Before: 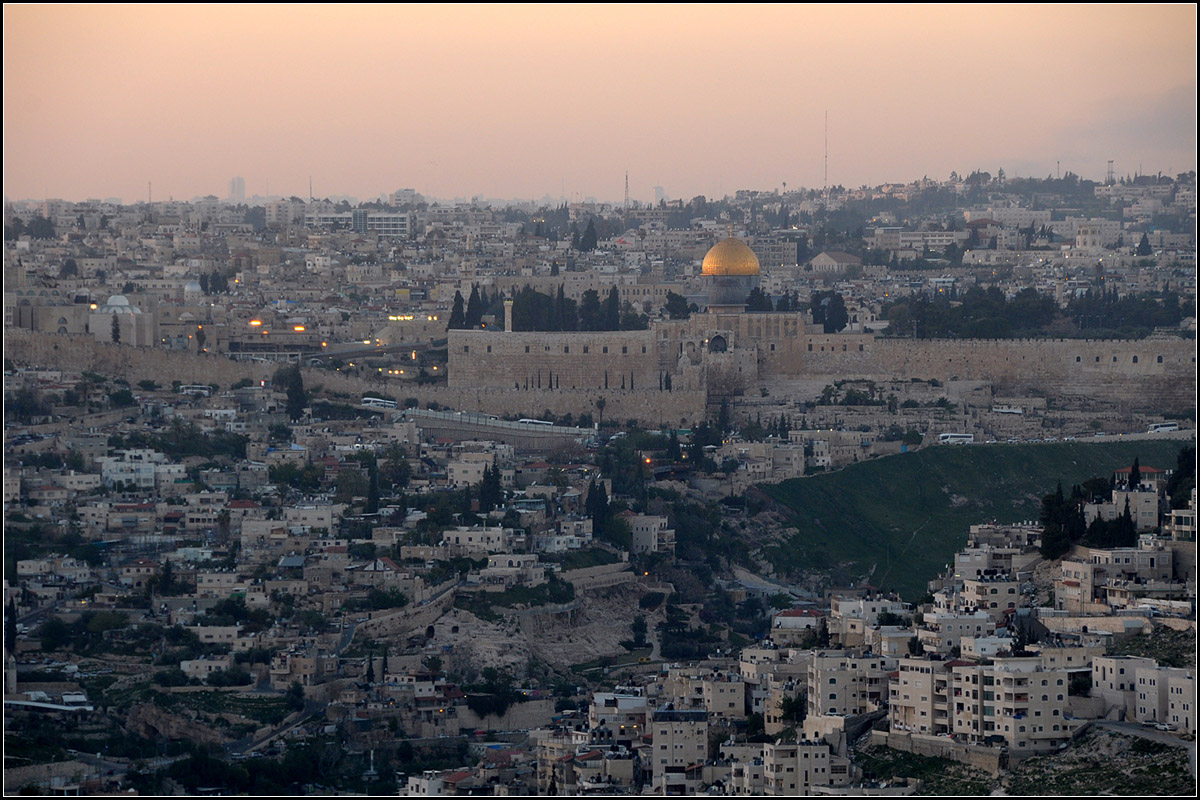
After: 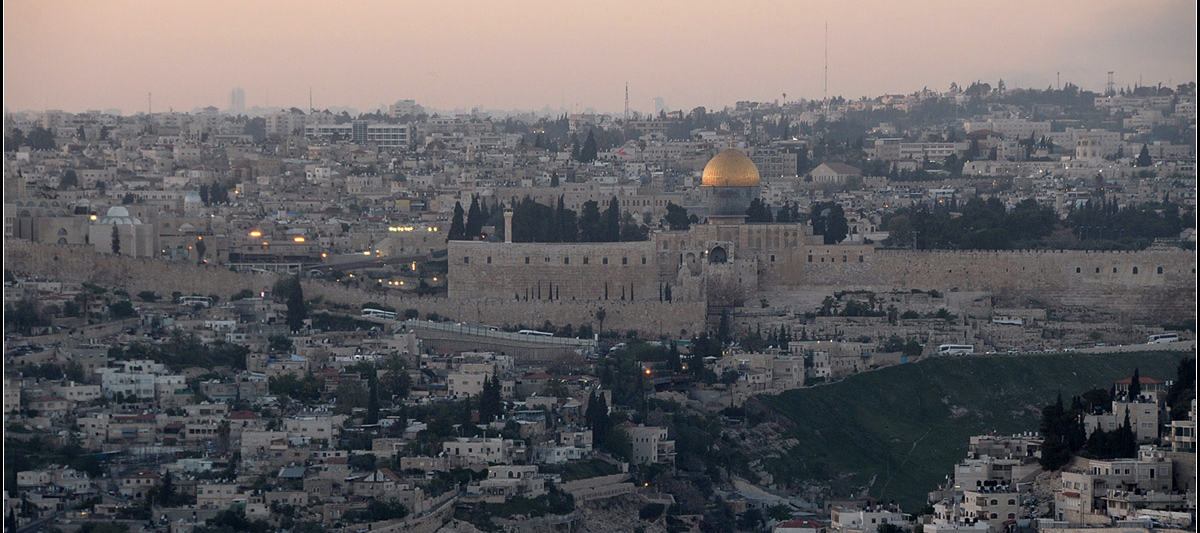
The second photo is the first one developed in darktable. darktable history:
crop: top 11.166%, bottom 22.168%
color correction: saturation 0.8
